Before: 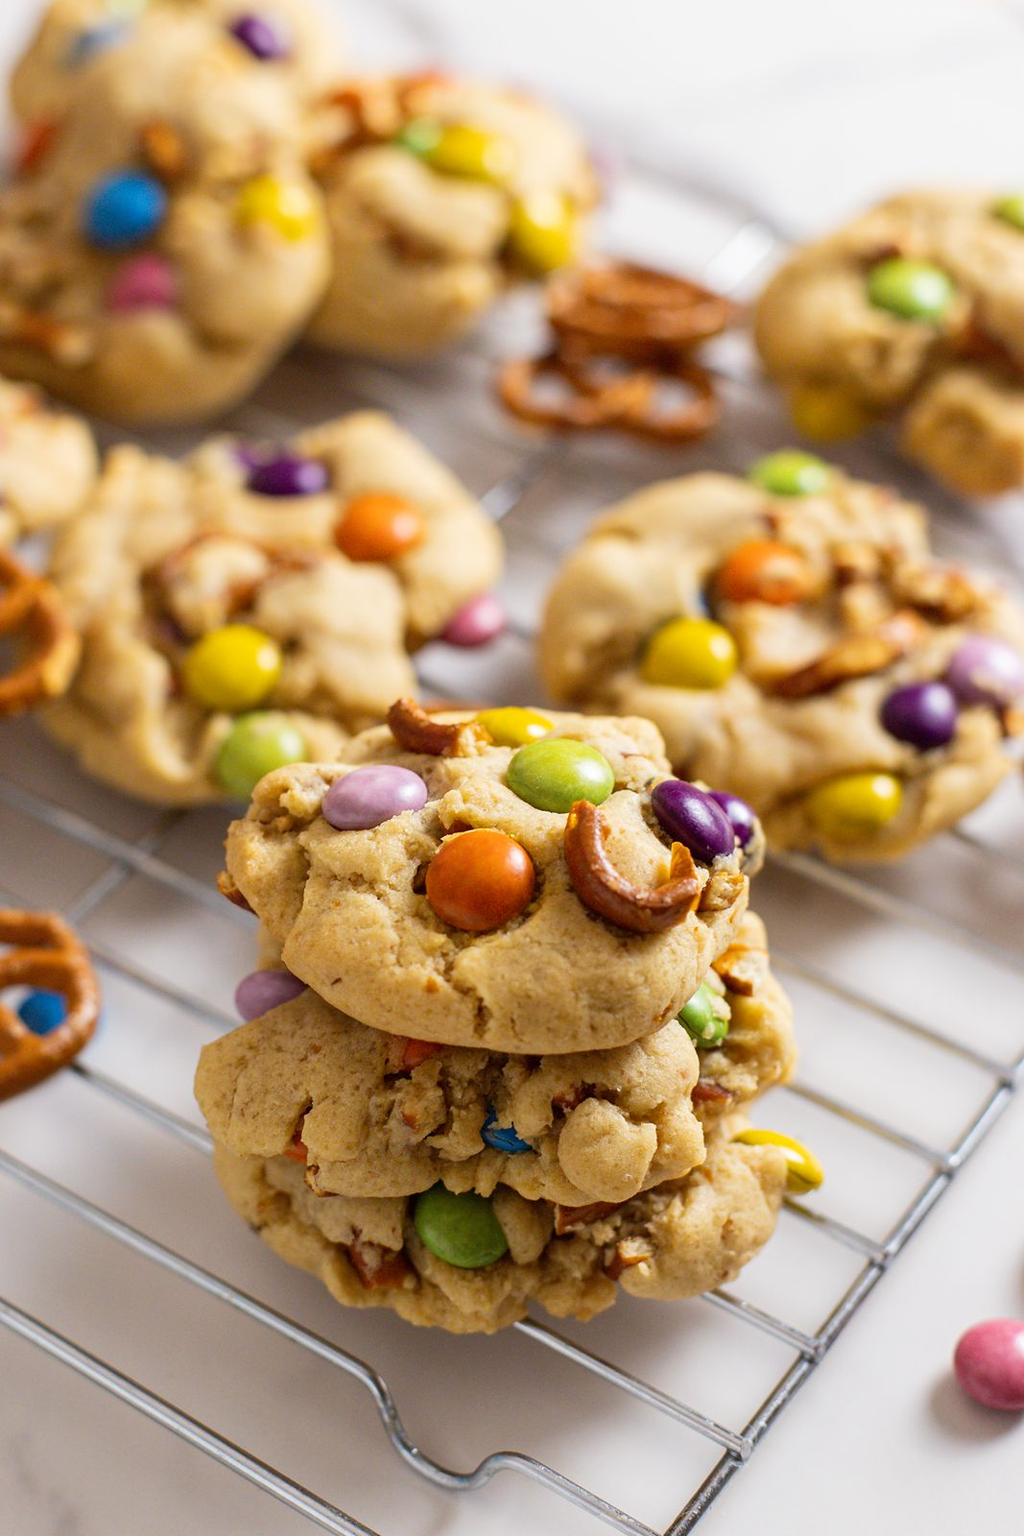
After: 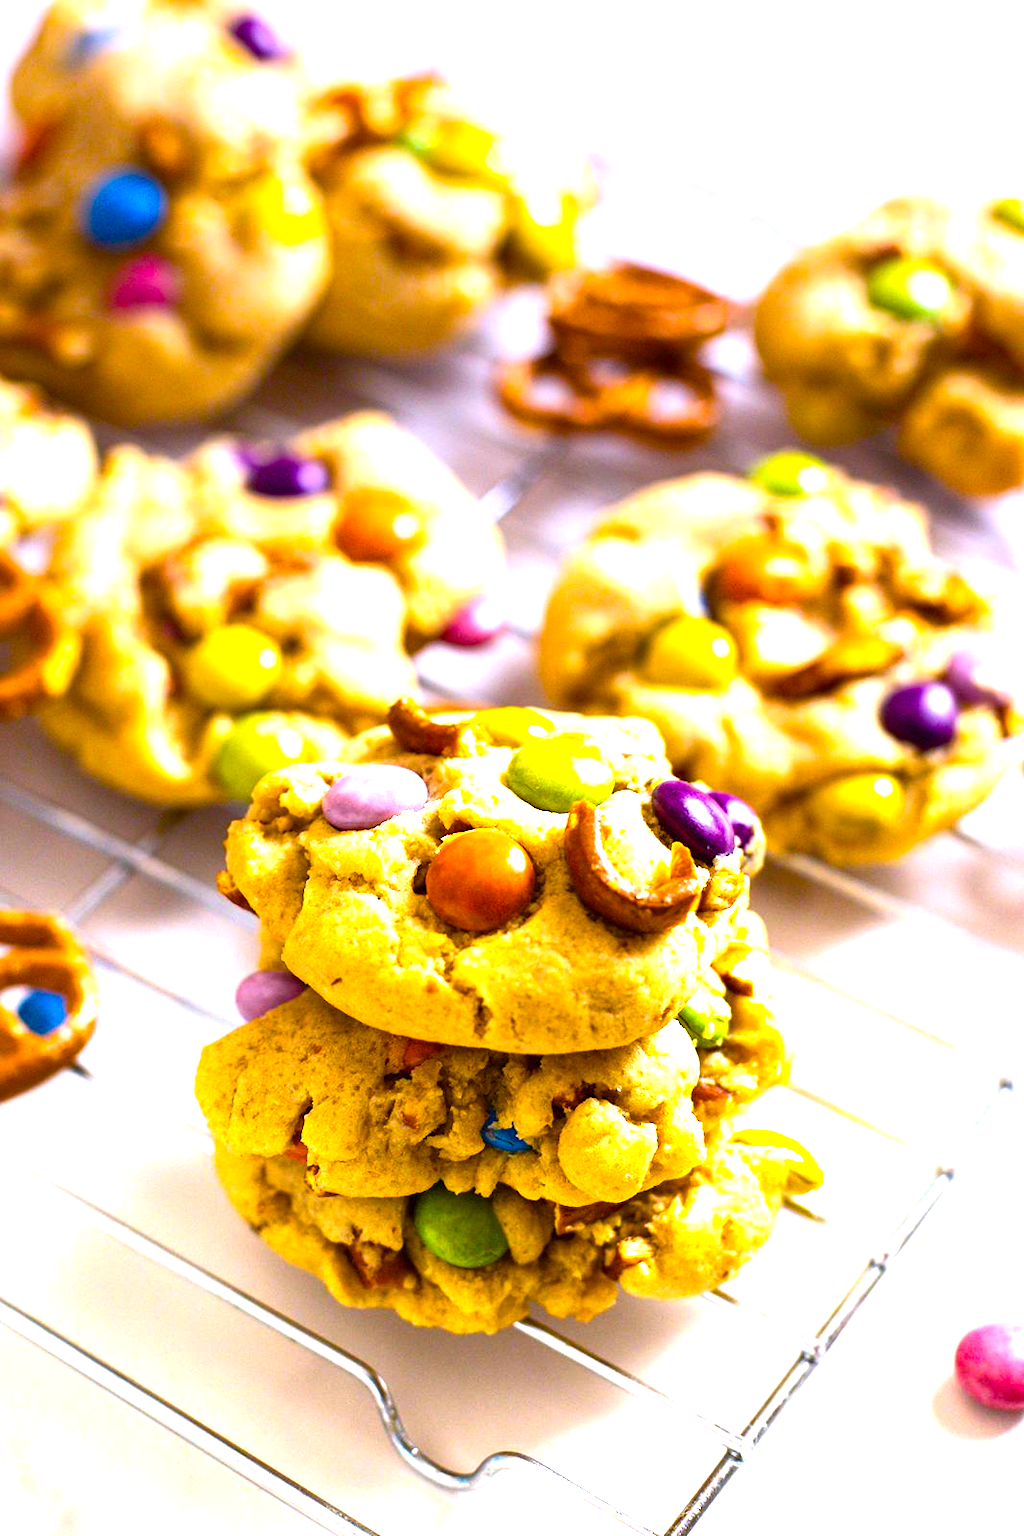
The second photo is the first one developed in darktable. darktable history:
graduated density: hue 238.83°, saturation 50%
color balance rgb: linear chroma grading › global chroma 9%, perceptual saturation grading › global saturation 36%, perceptual saturation grading › shadows 35%, perceptual brilliance grading › global brilliance 15%, perceptual brilliance grading › shadows -35%, global vibrance 15%
exposure: black level correction 0, exposure 1.2 EV, compensate highlight preservation false
